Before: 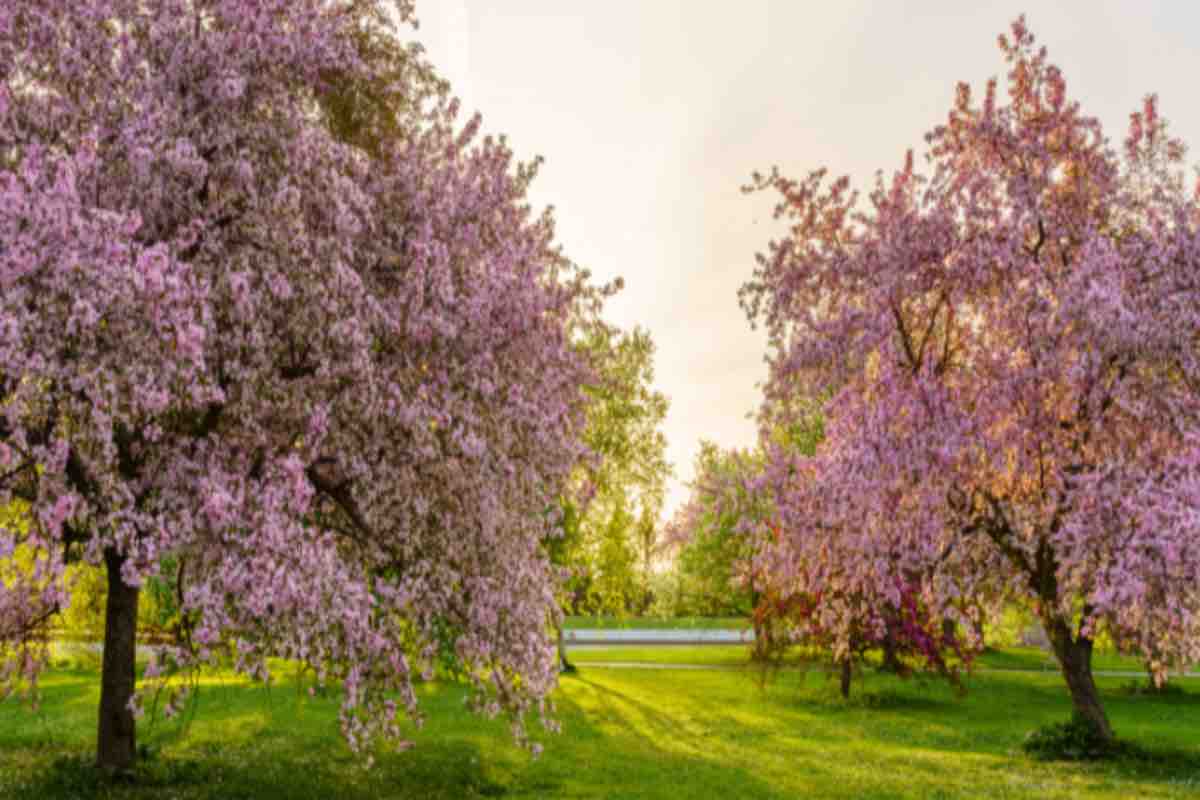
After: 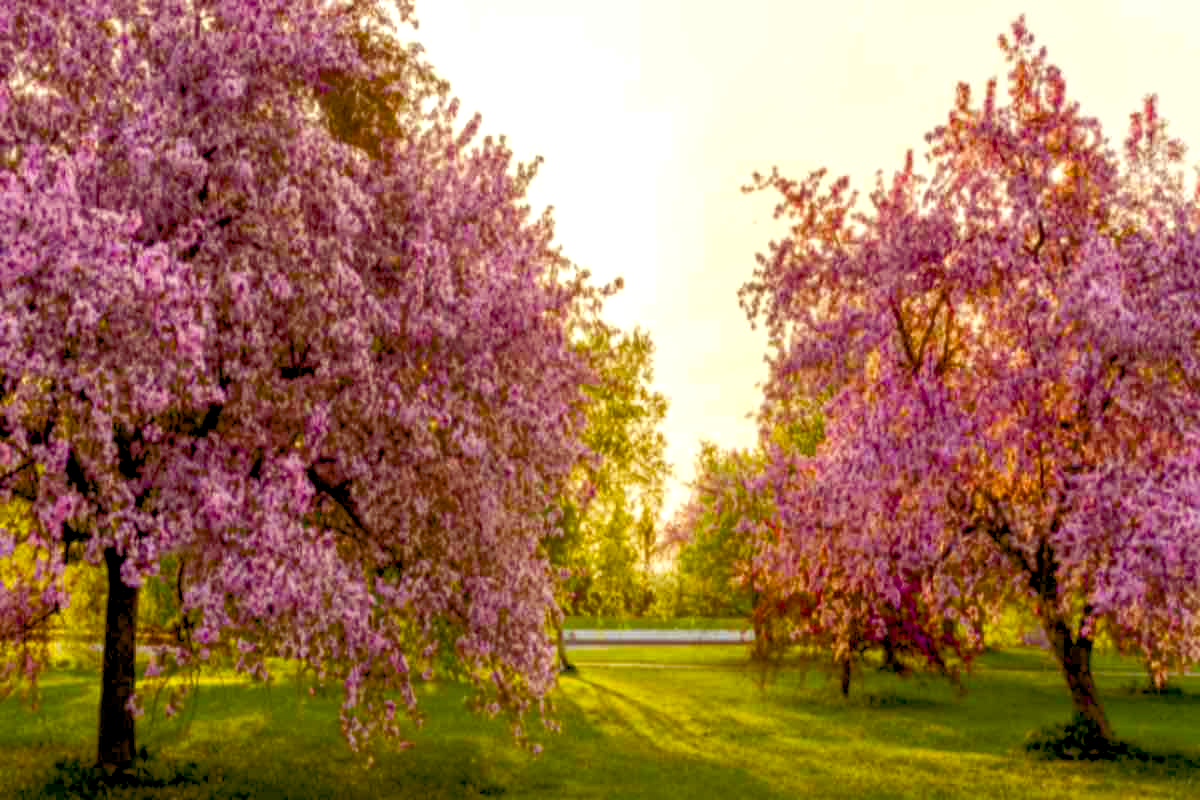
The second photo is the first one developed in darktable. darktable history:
rgb curve: curves: ch0 [(0, 0) (0.072, 0.166) (0.217, 0.293) (0.414, 0.42) (1, 1)], compensate middle gray true, preserve colors basic power
graduated density: rotation -180°, offset 27.42
color balance rgb: shadows lift › luminance -21.66%, shadows lift › chroma 8.98%, shadows lift › hue 283.37°, power › chroma 1.55%, power › hue 25.59°, highlights gain › luminance 6.08%, highlights gain › chroma 2.55%, highlights gain › hue 90°, global offset › luminance -0.87%, perceptual saturation grading › global saturation 27.49%, perceptual saturation grading › highlights -28.39%, perceptual saturation grading › mid-tones 15.22%, perceptual saturation grading › shadows 33.98%, perceptual brilliance grading › highlights 10%, perceptual brilliance grading › mid-tones 5%
